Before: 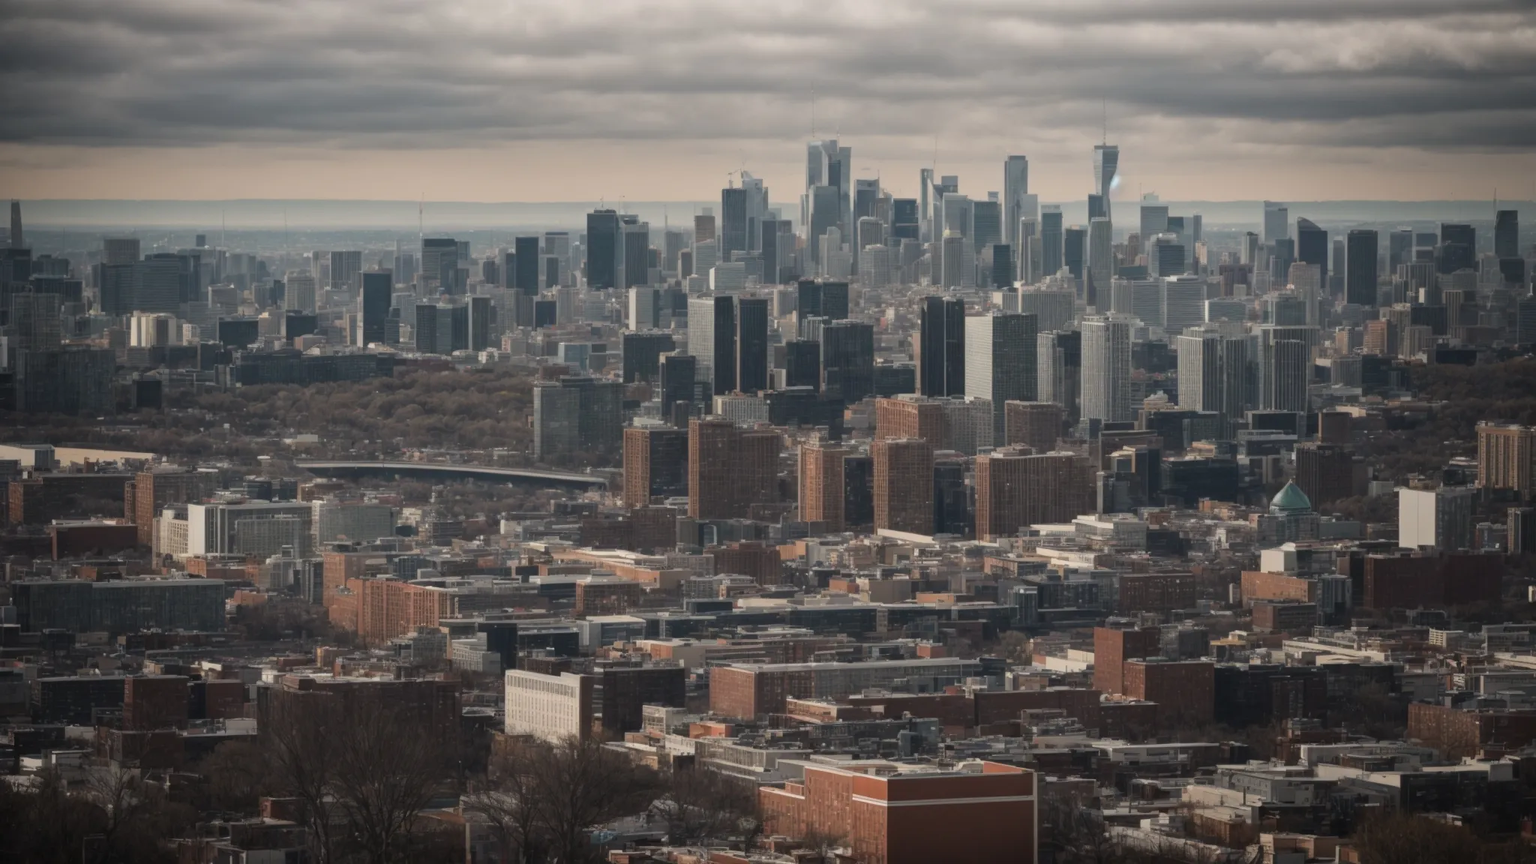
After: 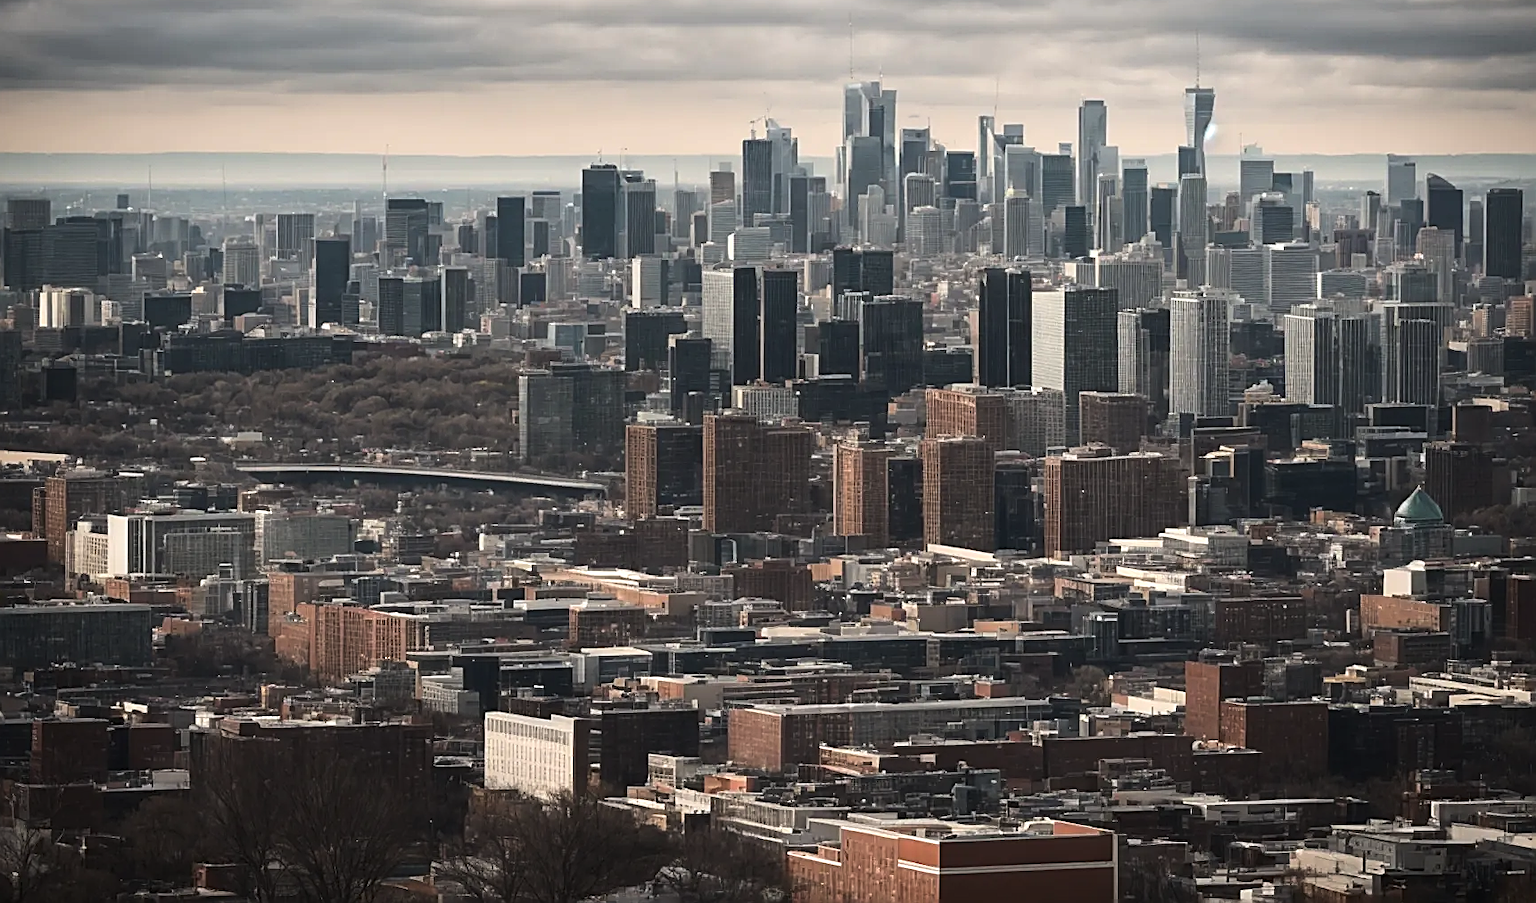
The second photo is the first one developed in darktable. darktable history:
tone equalizer: -8 EV -0.752 EV, -7 EV -0.668 EV, -6 EV -0.605 EV, -5 EV -0.415 EV, -3 EV 0.398 EV, -2 EV 0.6 EV, -1 EV 0.697 EV, +0 EV 0.73 EV, edges refinement/feathering 500, mask exposure compensation -1.57 EV, preserve details no
crop: left 6.385%, top 8.307%, right 9.525%, bottom 3.745%
sharpen: amount 0.989
